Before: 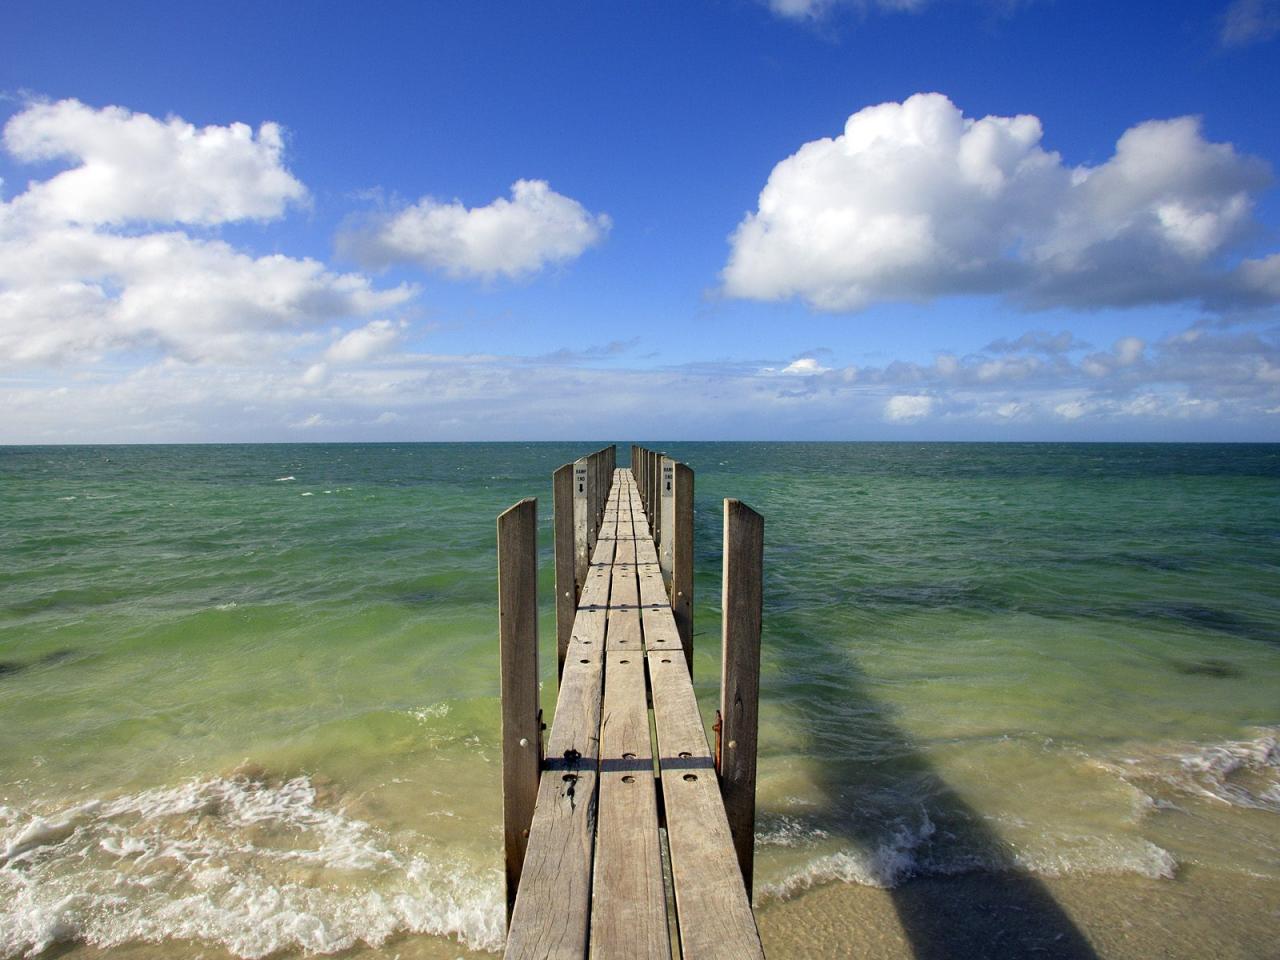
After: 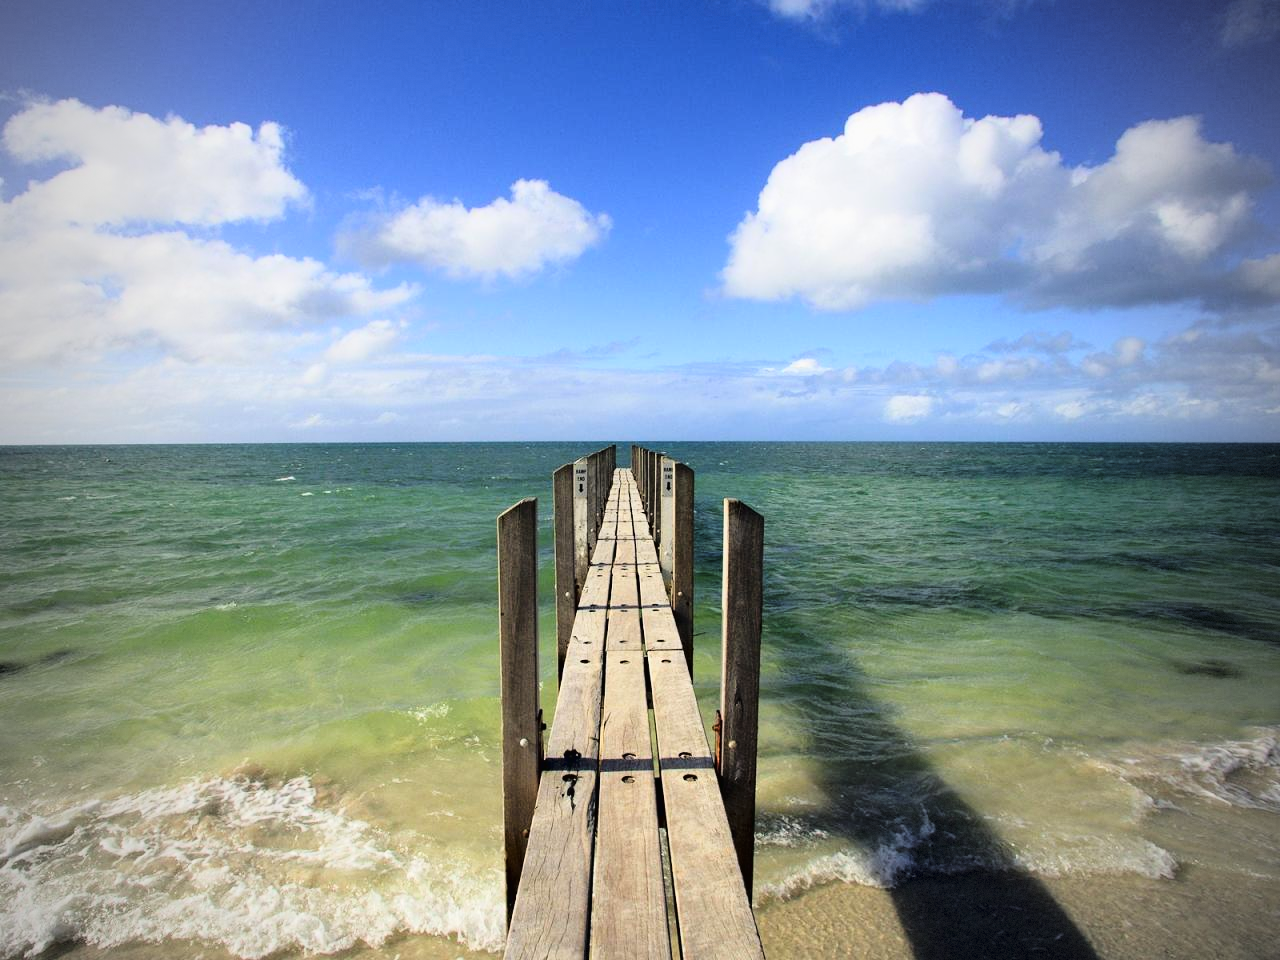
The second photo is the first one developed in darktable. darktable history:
vignetting: fall-off start 72.52%, fall-off radius 109.36%, width/height ratio 0.724, dithering 8-bit output
tone curve: curves: ch0 [(0, 0.011) (0.053, 0.026) (0.174, 0.115) (0.398, 0.444) (0.673, 0.775) (0.829, 0.906) (0.991, 0.981)]; ch1 [(0, 0) (0.276, 0.206) (0.409, 0.383) (0.473, 0.458) (0.492, 0.499) (0.521, 0.502) (0.546, 0.543) (0.585, 0.617) (0.659, 0.686) (0.78, 0.8) (1, 1)]; ch2 [(0, 0) (0.438, 0.449) (0.473, 0.469) (0.503, 0.5) (0.523, 0.538) (0.562, 0.598) (0.612, 0.635) (0.695, 0.713) (1, 1)], color space Lab, linked channels, preserve colors none
